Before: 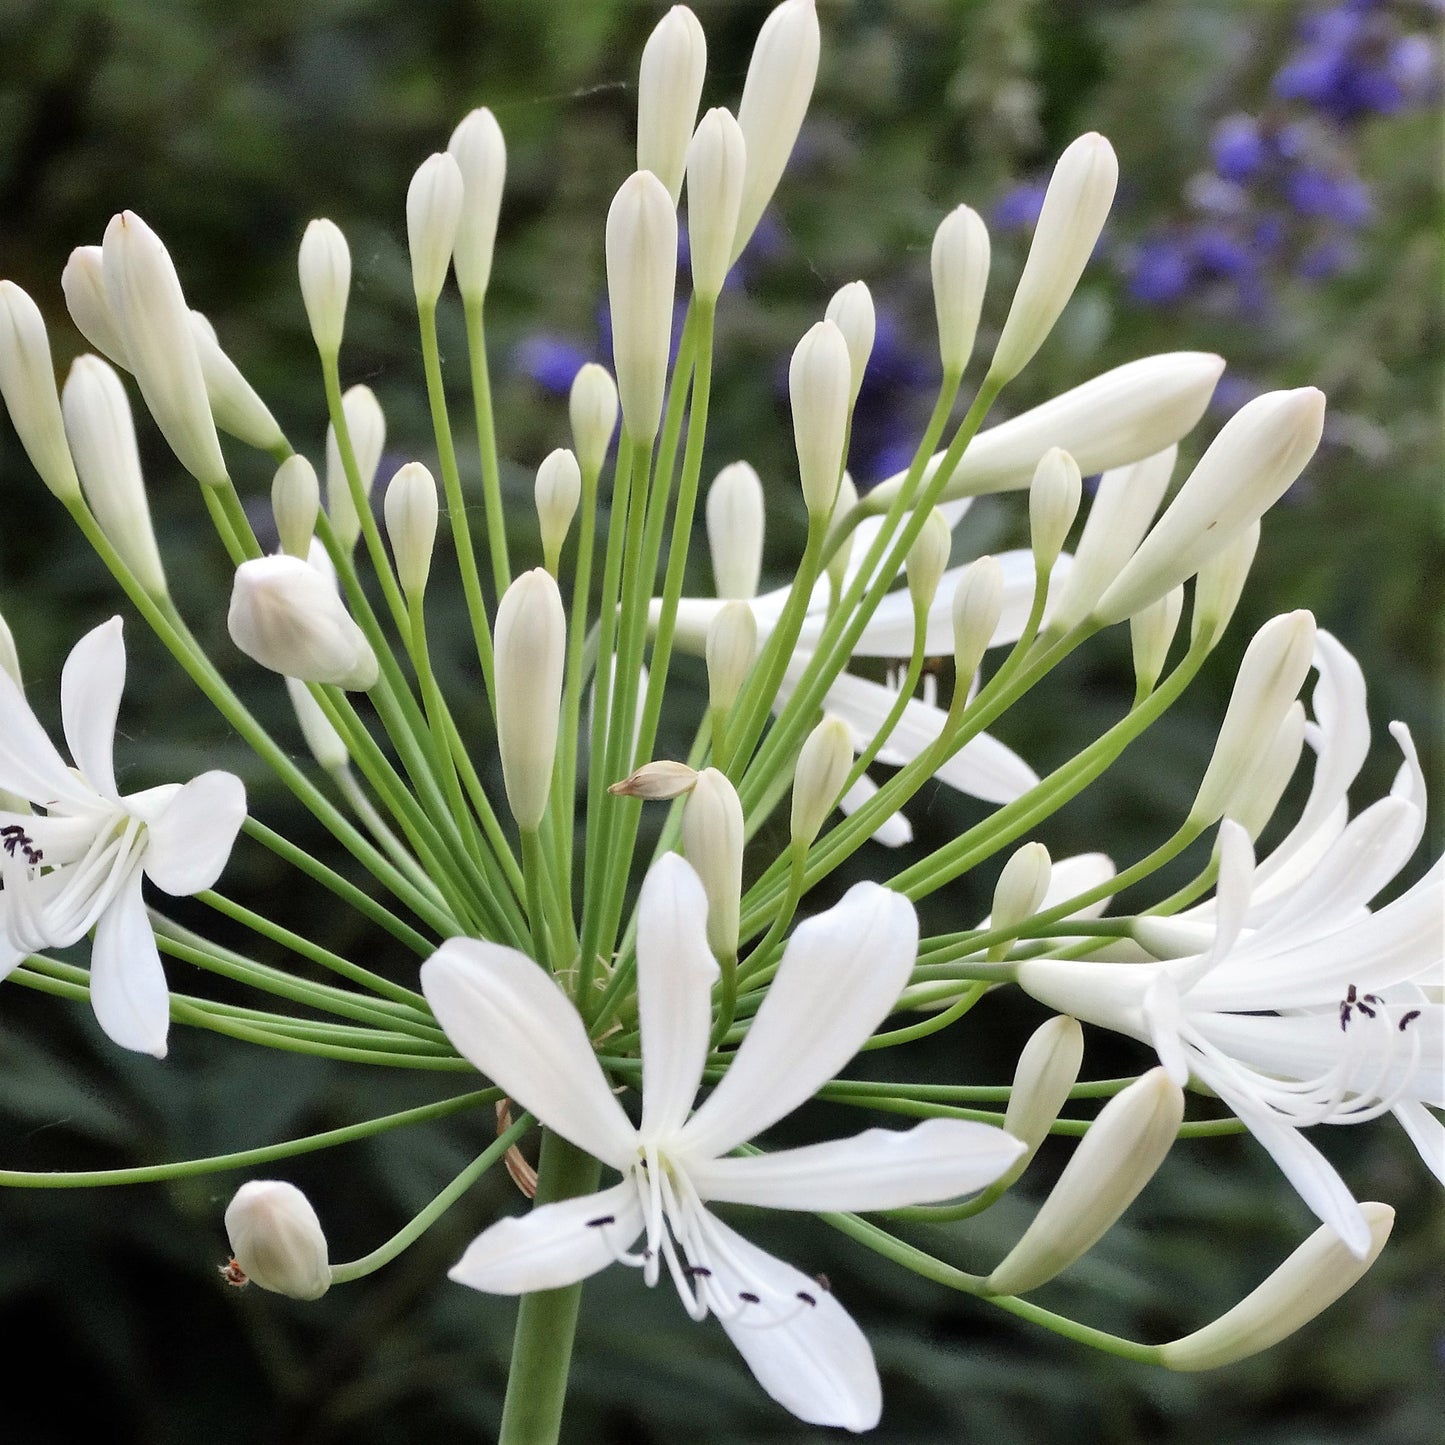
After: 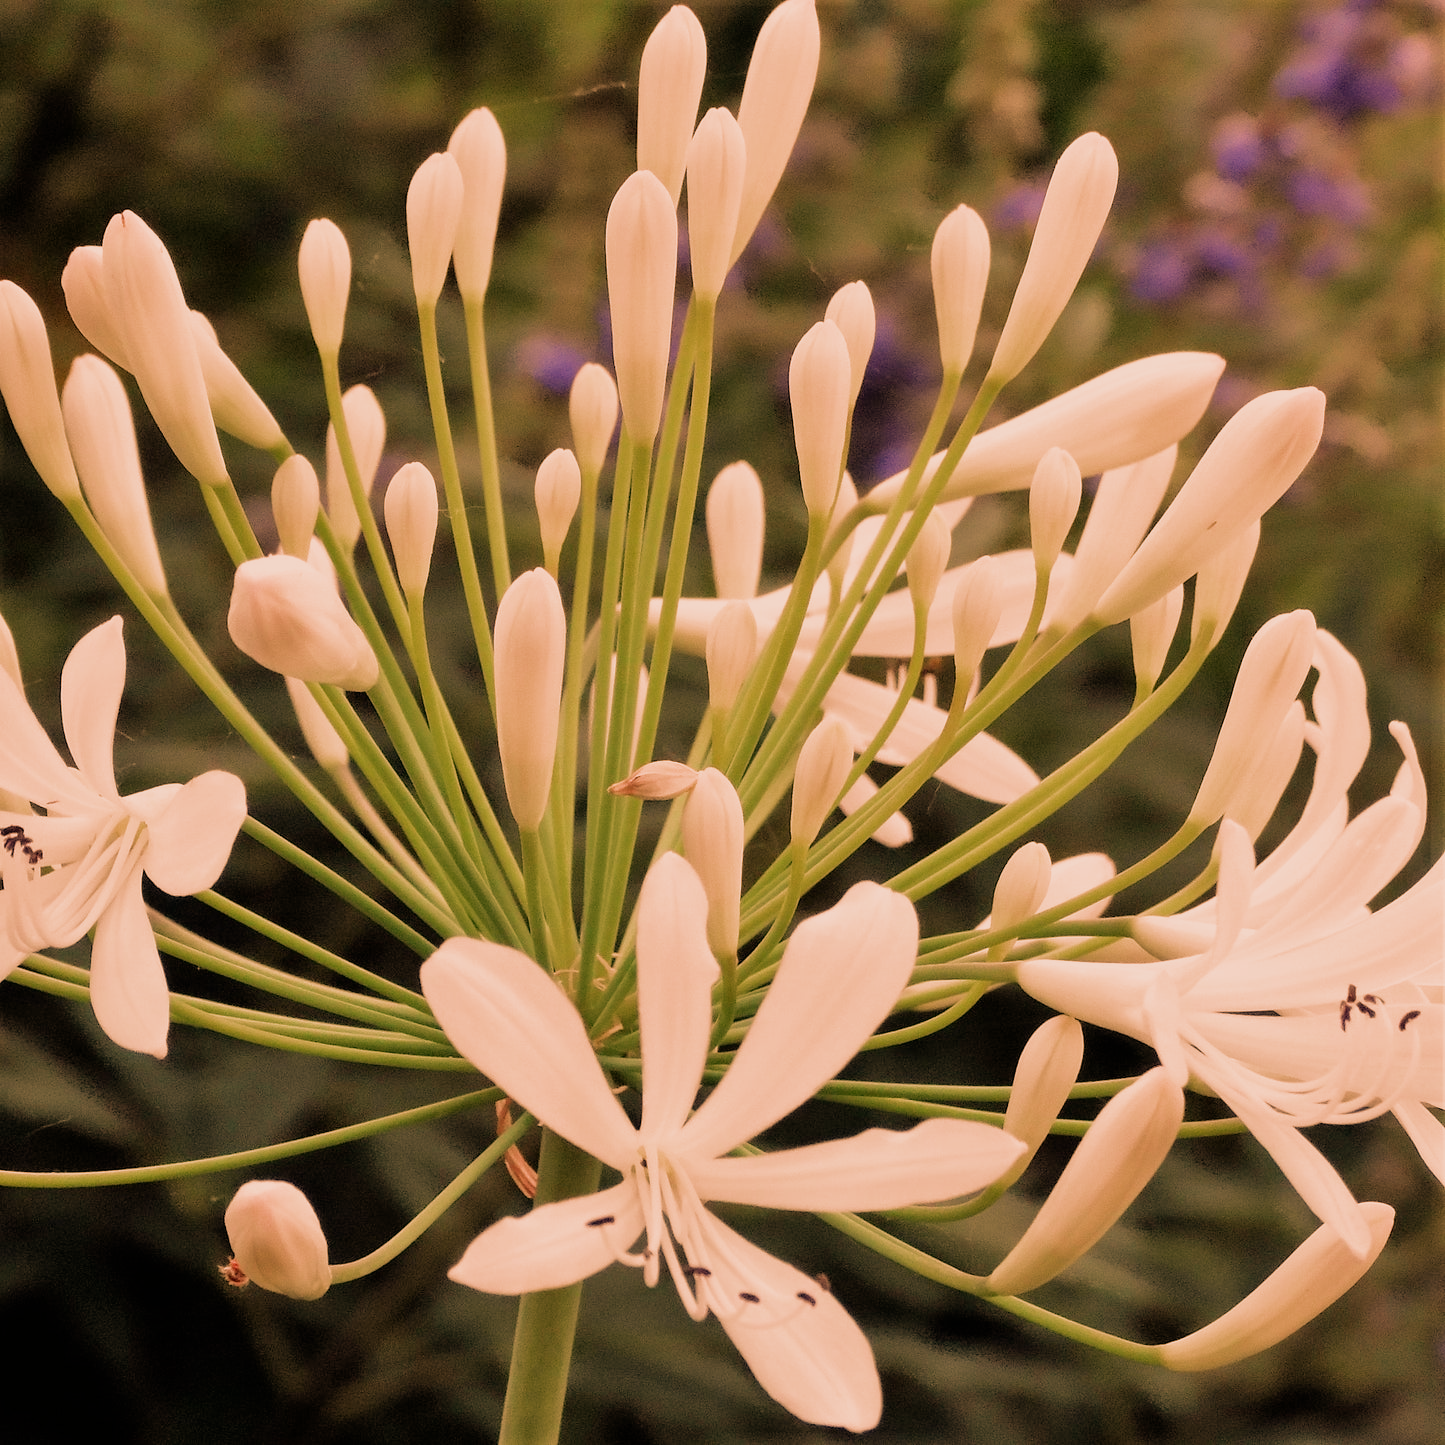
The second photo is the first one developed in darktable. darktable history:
filmic rgb: black relative exposure -13 EV, threshold 3 EV, target white luminance 85%, hardness 6.3, latitude 42.11%, contrast 0.858, shadows ↔ highlights balance 8.63%, color science v4 (2020), enable highlight reconstruction true
white balance: red 1.467, blue 0.684
